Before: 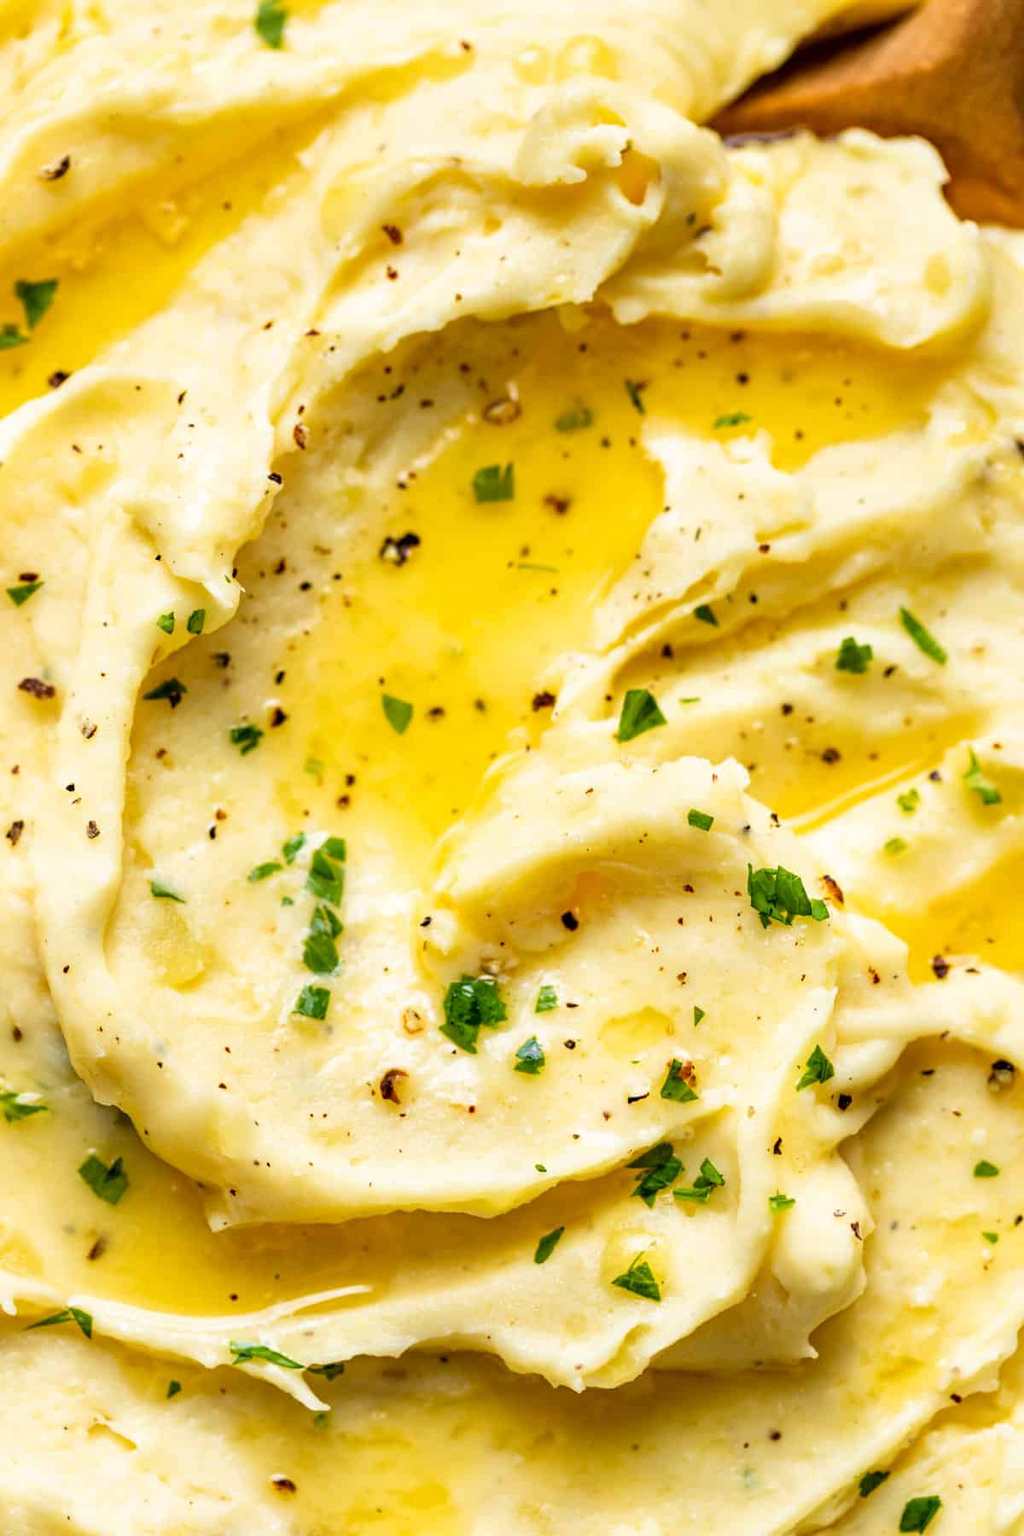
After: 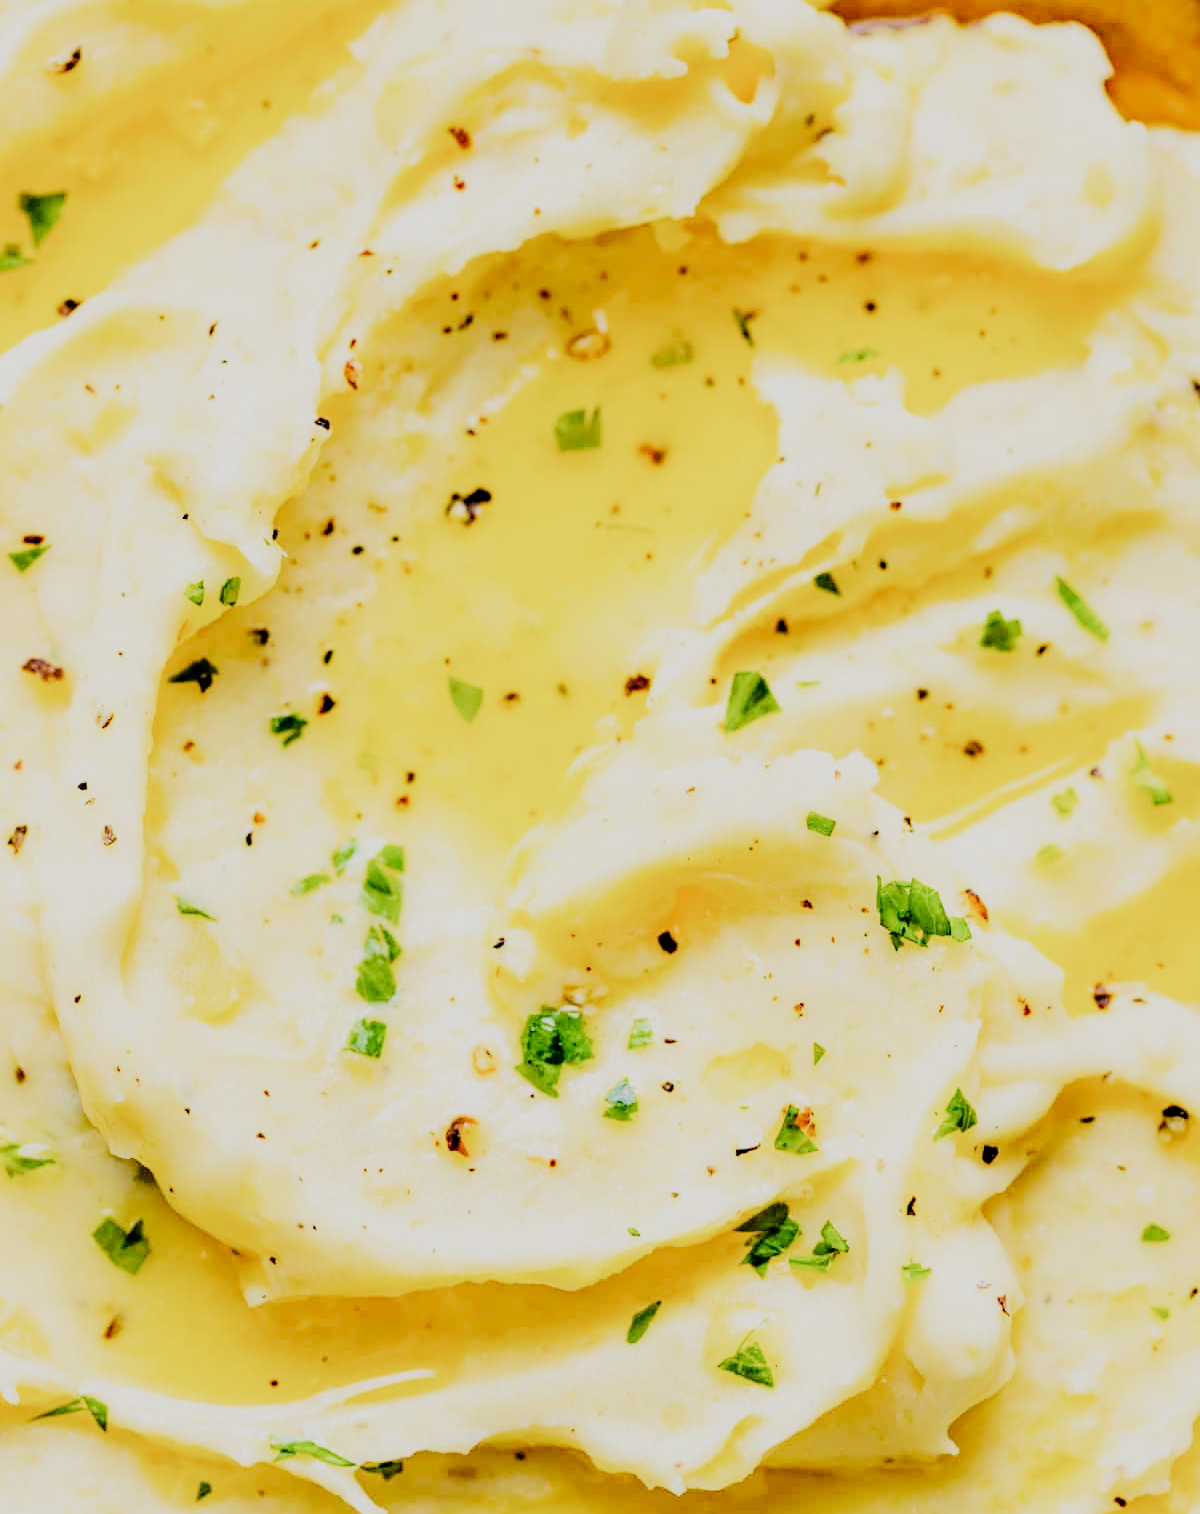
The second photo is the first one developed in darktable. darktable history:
crop: top 7.619%, bottom 8.248%
tone equalizer: -7 EV 0.159 EV, -6 EV 0.58 EV, -5 EV 1.19 EV, -4 EV 1.29 EV, -3 EV 1.17 EV, -2 EV 0.6 EV, -1 EV 0.162 EV, edges refinement/feathering 500, mask exposure compensation -1.57 EV, preserve details no
filmic rgb: black relative exposure -7.65 EV, white relative exposure 4.56 EV, hardness 3.61, contrast 1.053, add noise in highlights 0.002, preserve chrominance no, color science v3 (2019), use custom middle-gray values true, contrast in highlights soft
